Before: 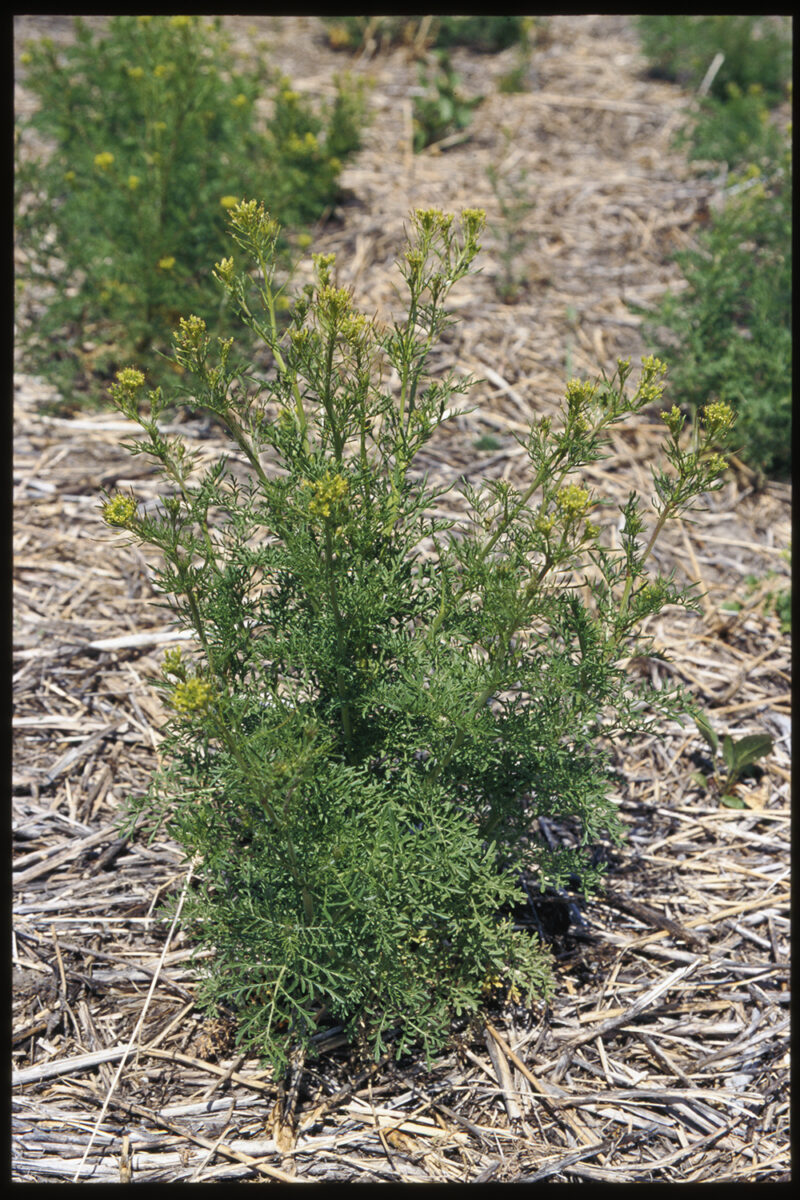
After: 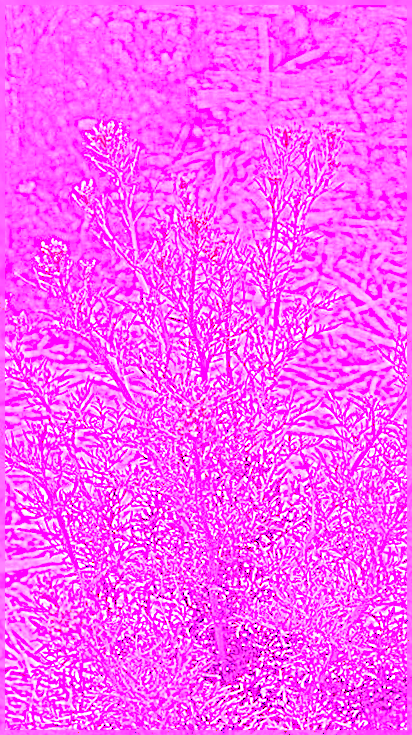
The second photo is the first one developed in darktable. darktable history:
base curve: curves: ch0 [(0, 0) (0.257, 0.25) (0.482, 0.586) (0.757, 0.871) (1, 1)]
haze removal: compatibility mode true, adaptive false
sharpen: on, module defaults
crop: left 17.835%, top 7.675%, right 32.881%, bottom 32.213%
white balance: red 8, blue 8
exposure: black level correction 0, exposure 1.2 EV, compensate exposure bias true, compensate highlight preservation false
rotate and perspective: rotation -1.77°, lens shift (horizontal) 0.004, automatic cropping off
